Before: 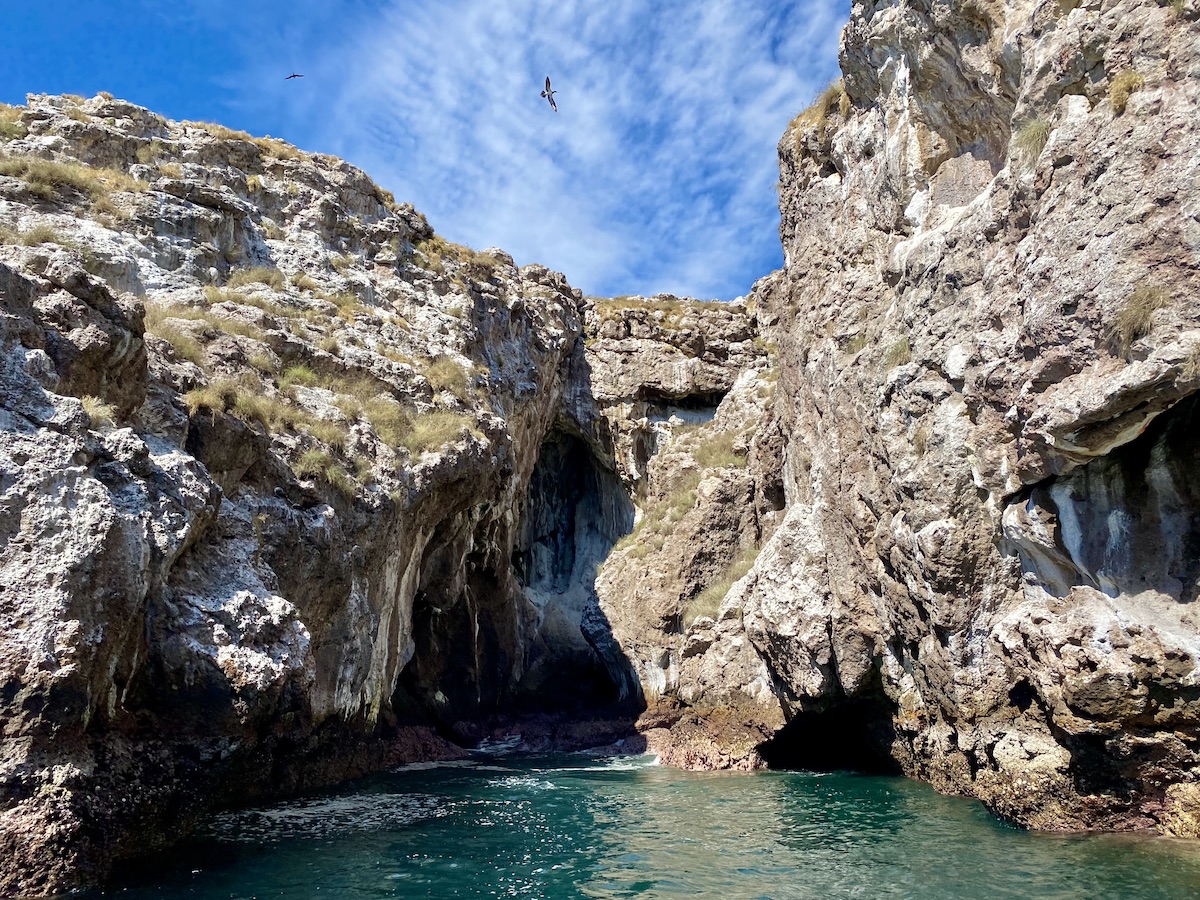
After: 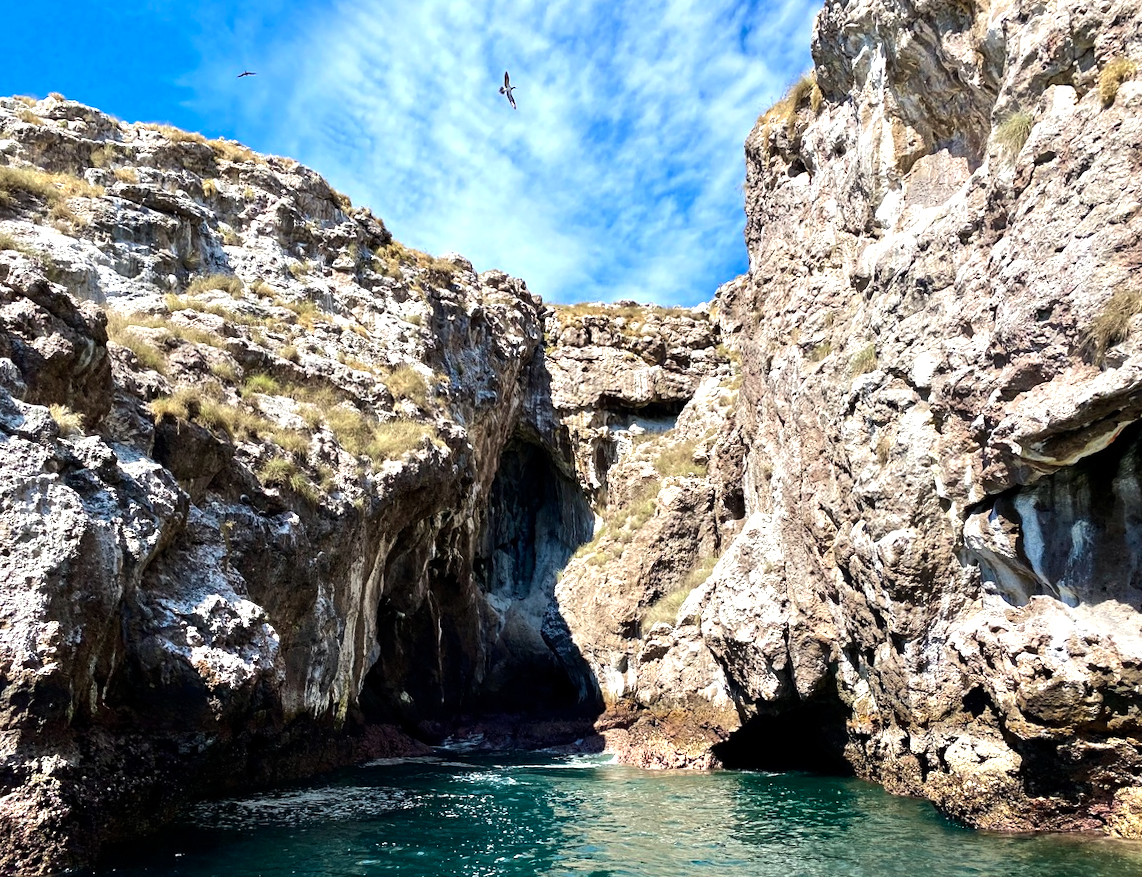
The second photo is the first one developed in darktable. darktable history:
tone equalizer: -8 EV -0.75 EV, -7 EV -0.7 EV, -6 EV -0.6 EV, -5 EV -0.4 EV, -3 EV 0.4 EV, -2 EV 0.6 EV, -1 EV 0.7 EV, +0 EV 0.75 EV, edges refinement/feathering 500, mask exposure compensation -1.57 EV, preserve details no
rotate and perspective: rotation 0.074°, lens shift (vertical) 0.096, lens shift (horizontal) -0.041, crop left 0.043, crop right 0.952, crop top 0.024, crop bottom 0.979
